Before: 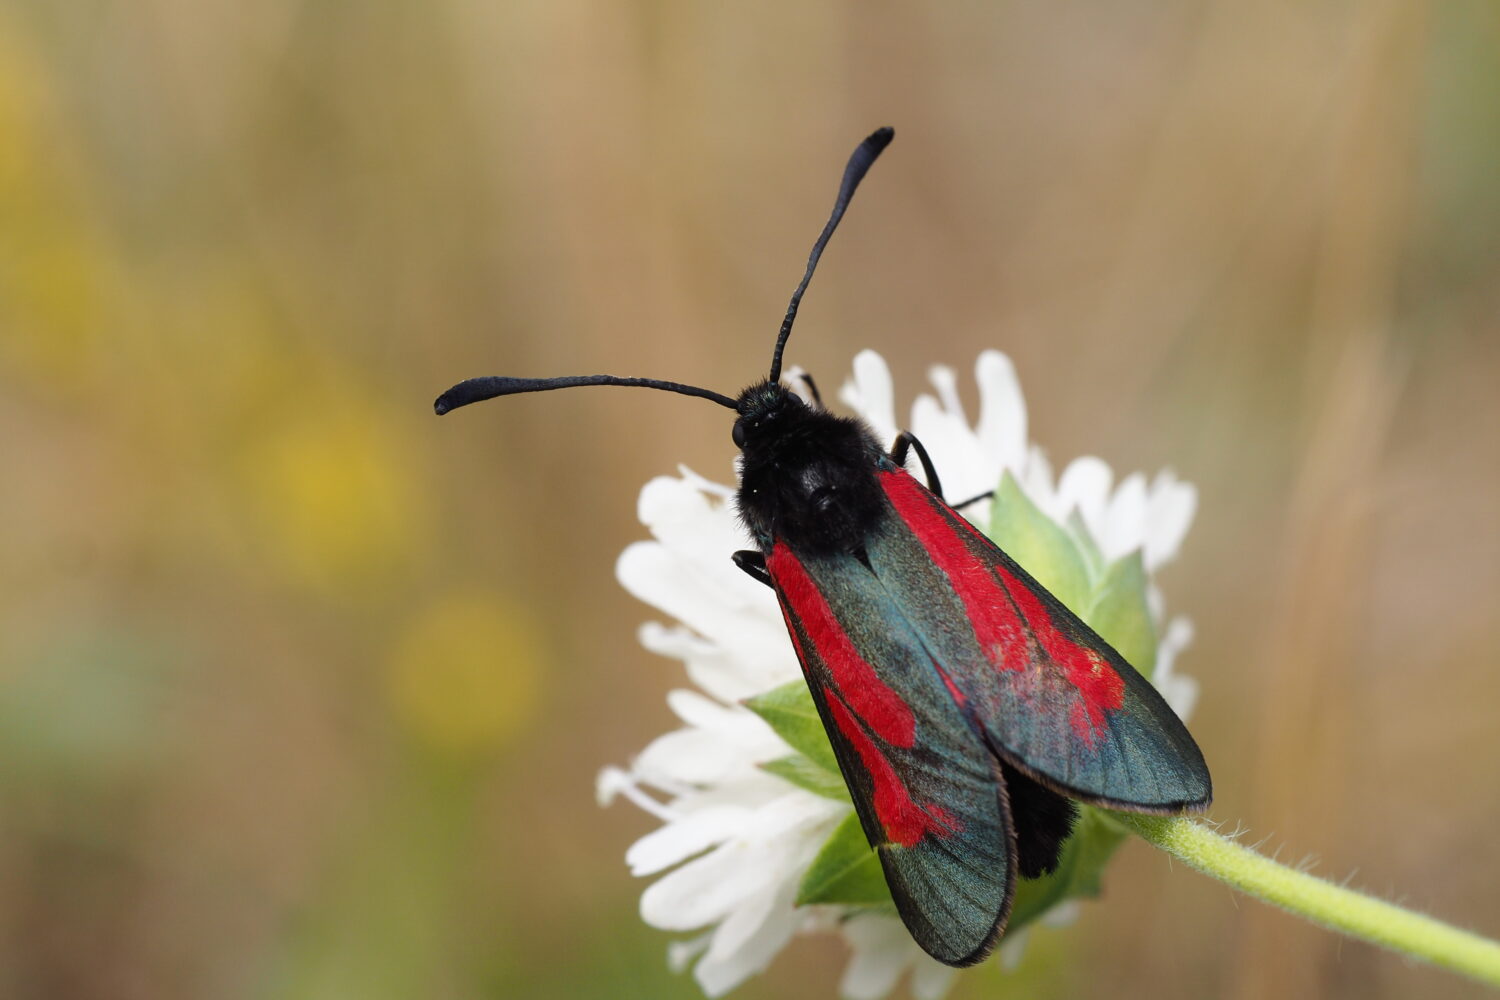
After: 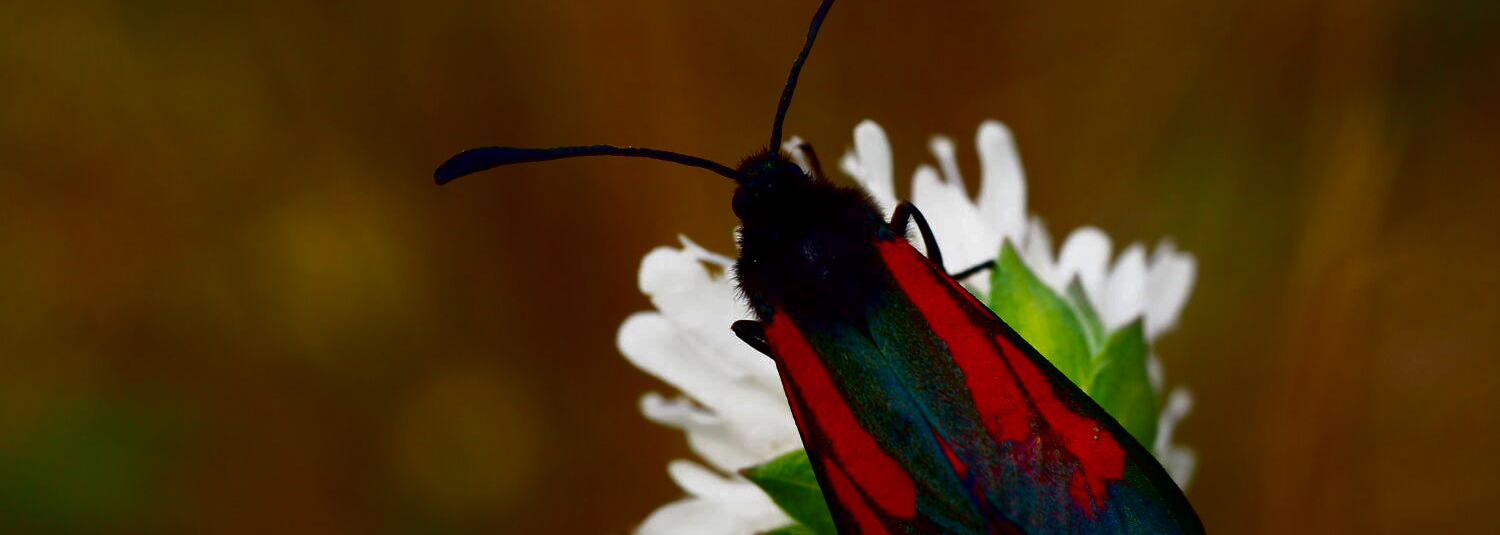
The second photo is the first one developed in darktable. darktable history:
contrast brightness saturation: brightness -1, saturation 1
crop and rotate: top 23.043%, bottom 23.437%
tone equalizer: on, module defaults
